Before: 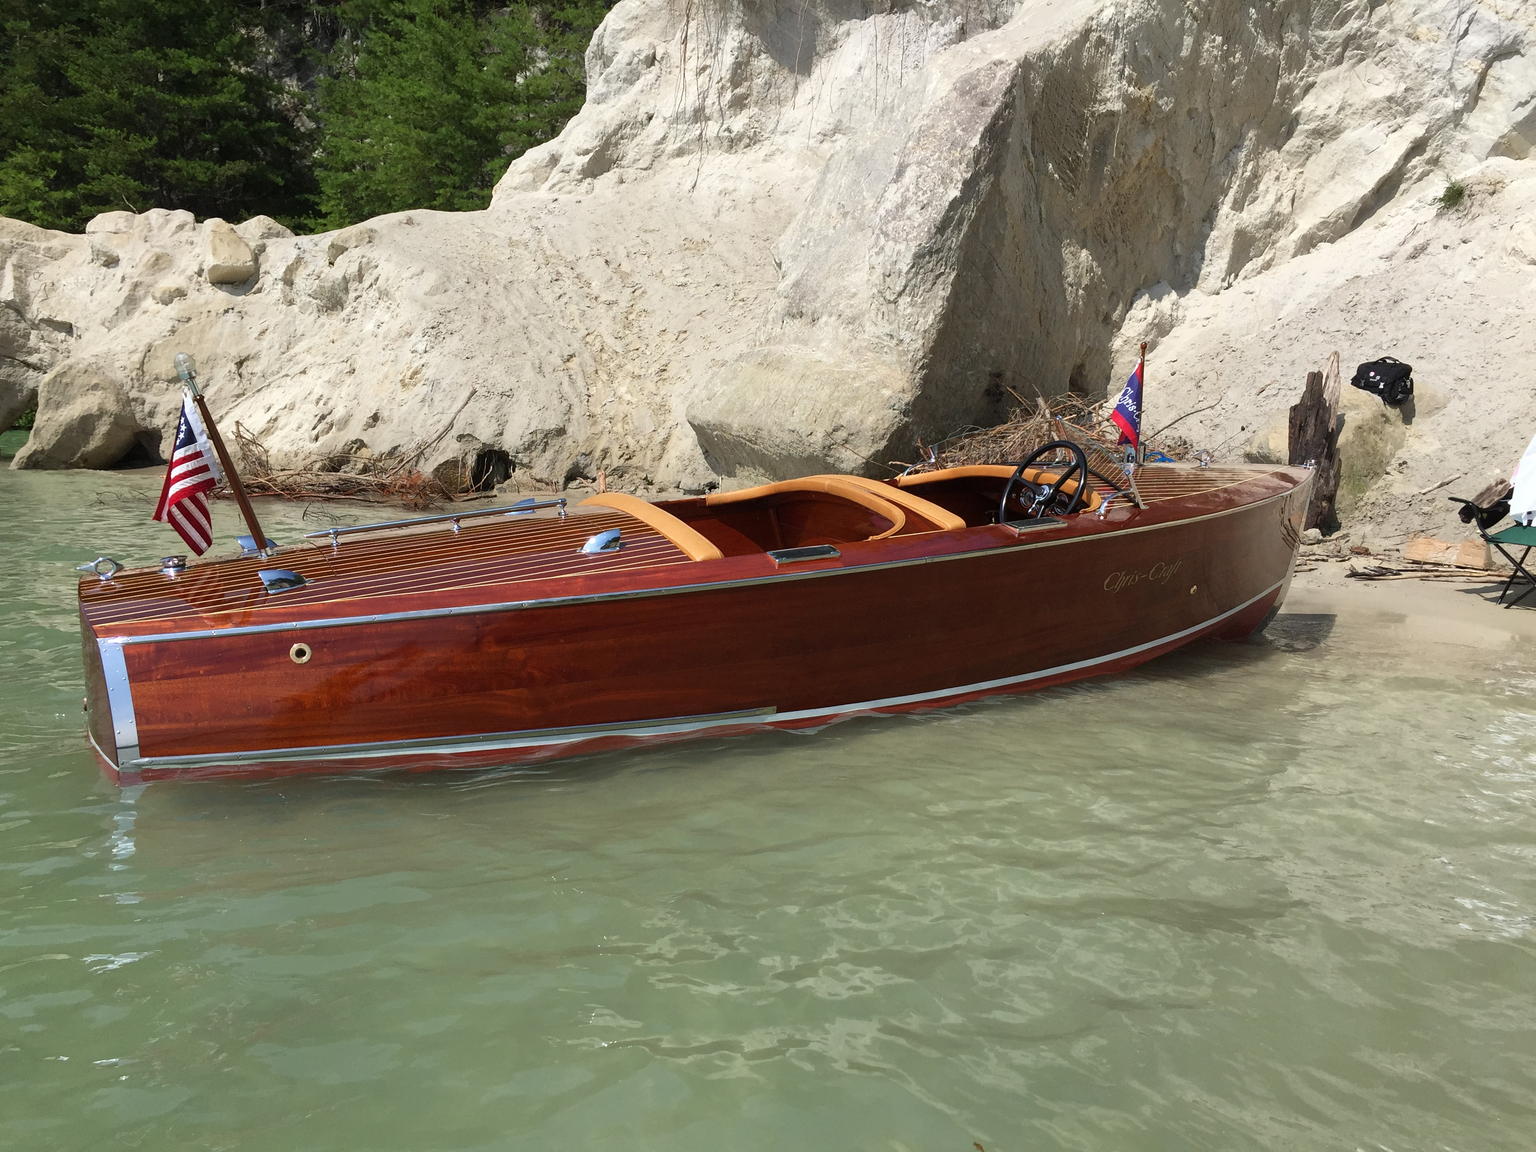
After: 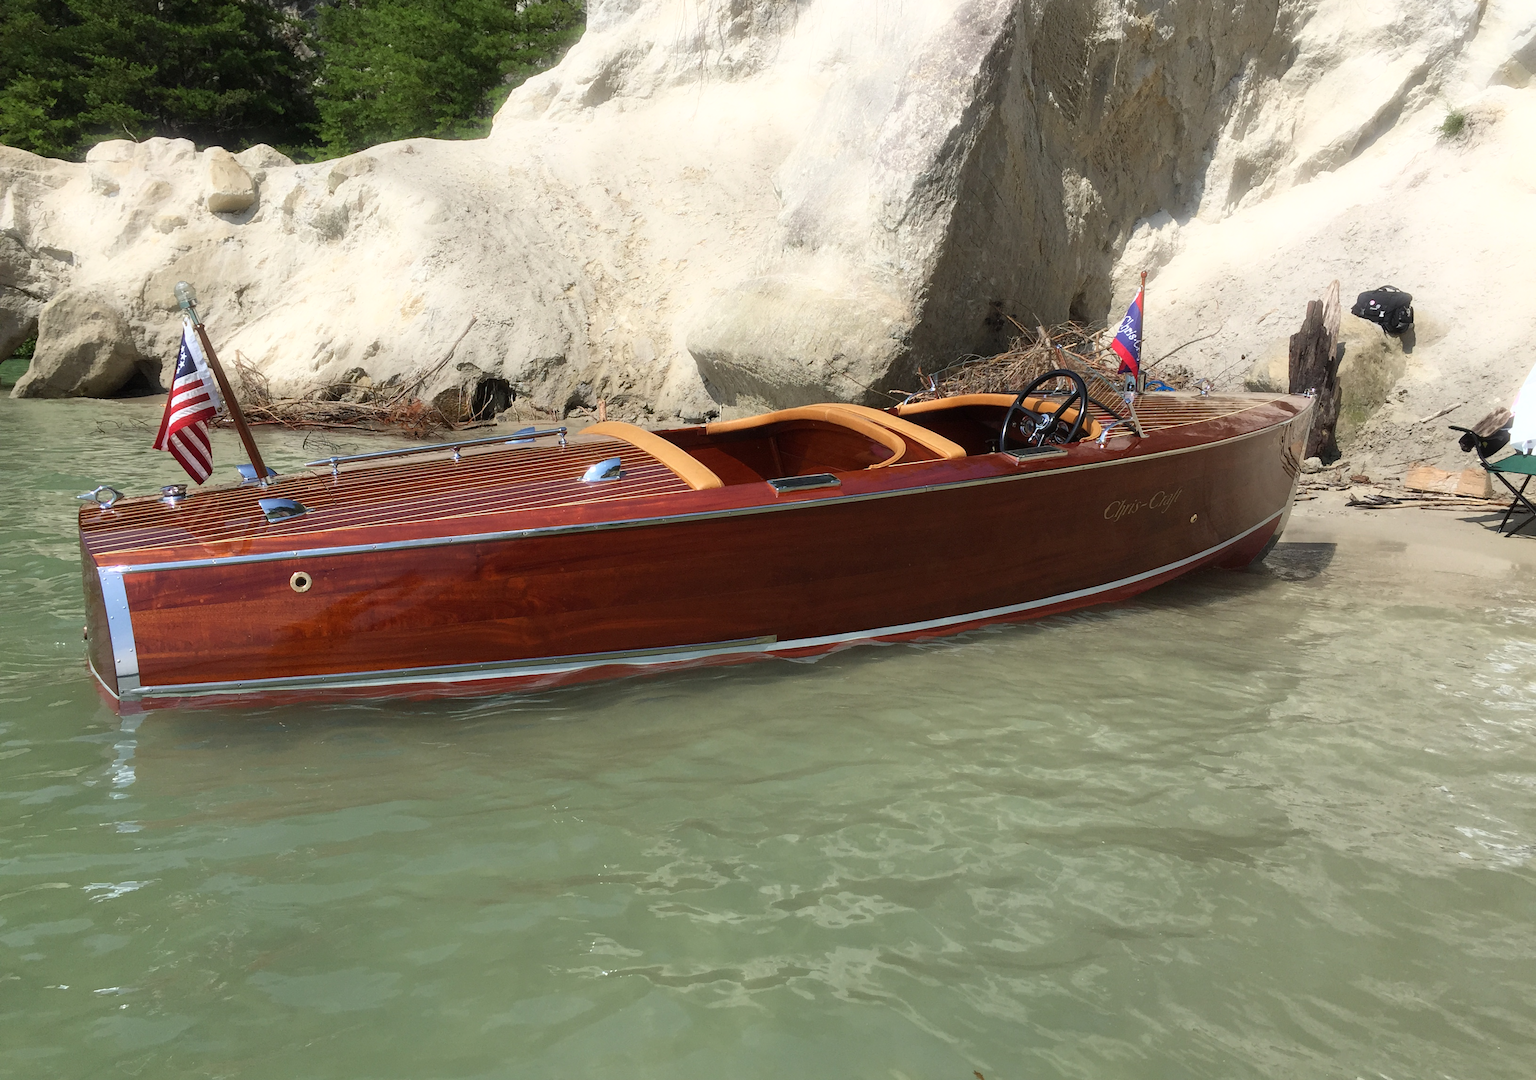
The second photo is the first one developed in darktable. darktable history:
bloom: size 5%, threshold 95%, strength 15%
crop and rotate: top 6.25%
